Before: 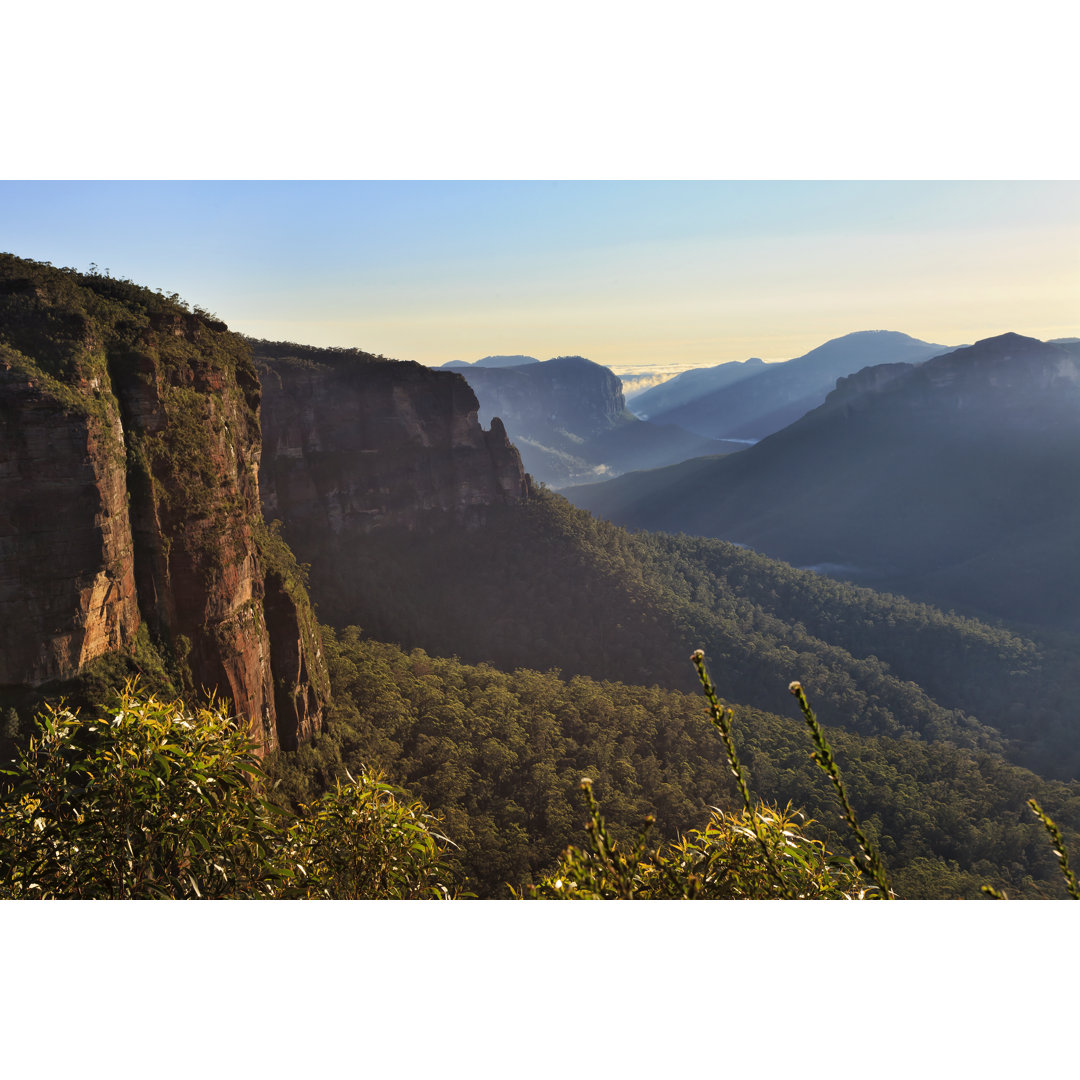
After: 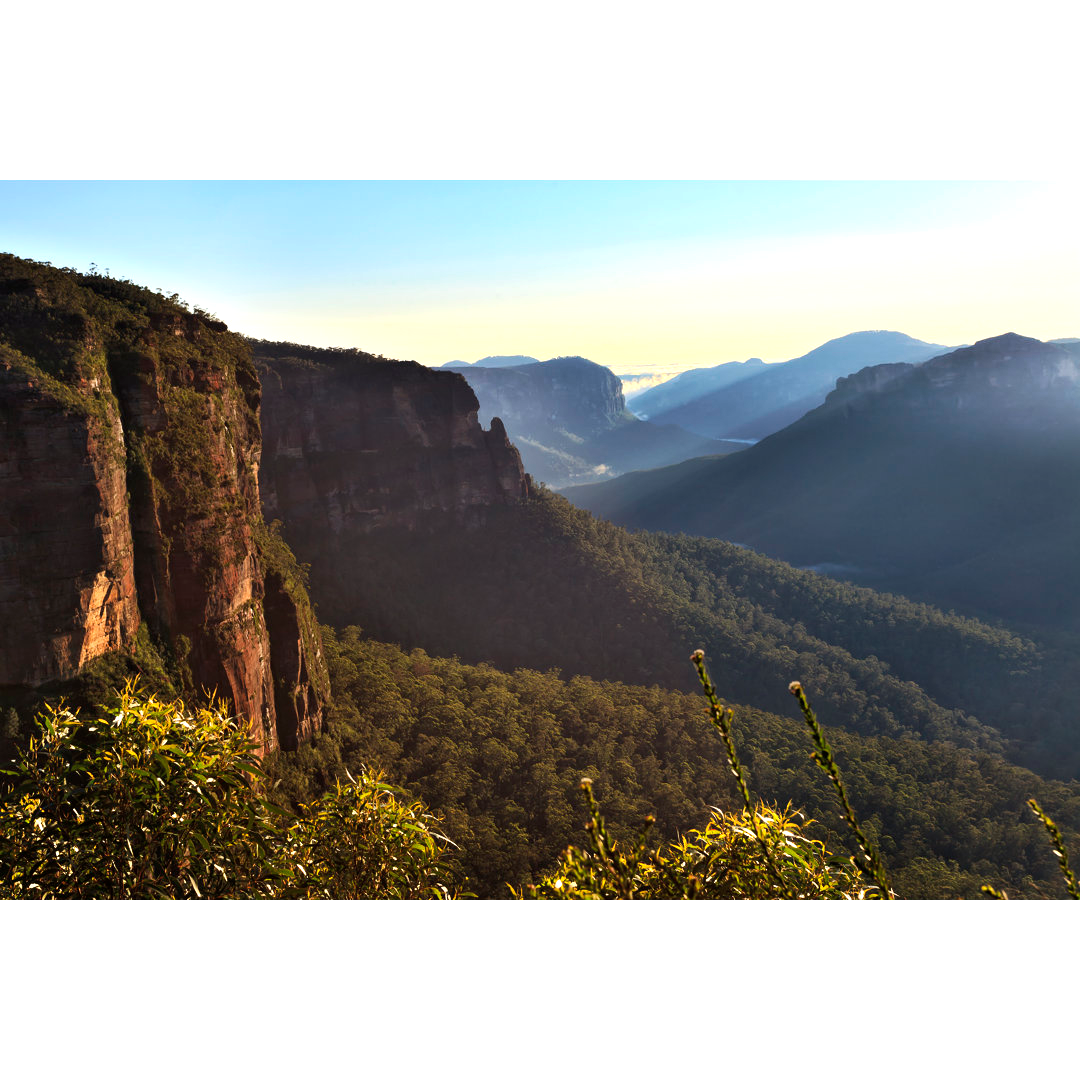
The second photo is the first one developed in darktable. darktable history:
tone equalizer: -8 EV 0.001 EV, -7 EV -0.003 EV, -6 EV 0.002 EV, -5 EV -0.063 EV, -4 EV -0.151 EV, -3 EV -0.177 EV, -2 EV 0.256 EV, -1 EV 0.718 EV, +0 EV 0.511 EV
